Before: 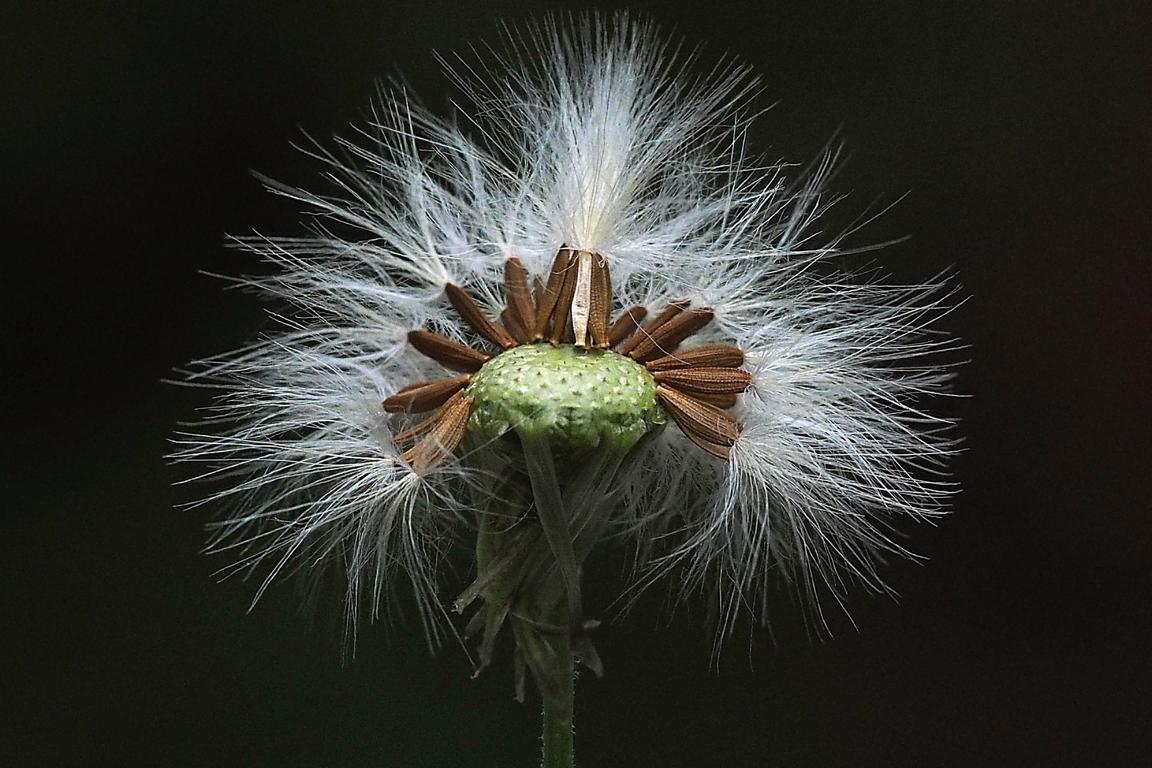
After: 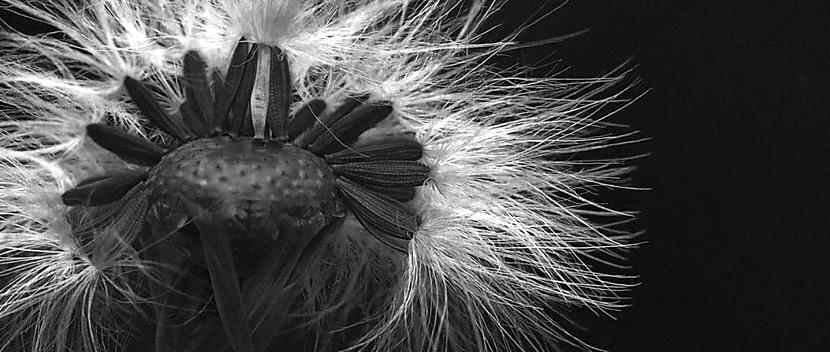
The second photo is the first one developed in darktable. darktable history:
color zones: curves: ch0 [(0.287, 0.048) (0.493, 0.484) (0.737, 0.816)]; ch1 [(0, 0) (0.143, 0) (0.286, 0) (0.429, 0) (0.571, 0) (0.714, 0) (0.857, 0)]
color correction: saturation 2.15
crop and rotate: left 27.938%, top 27.046%, bottom 27.046%
